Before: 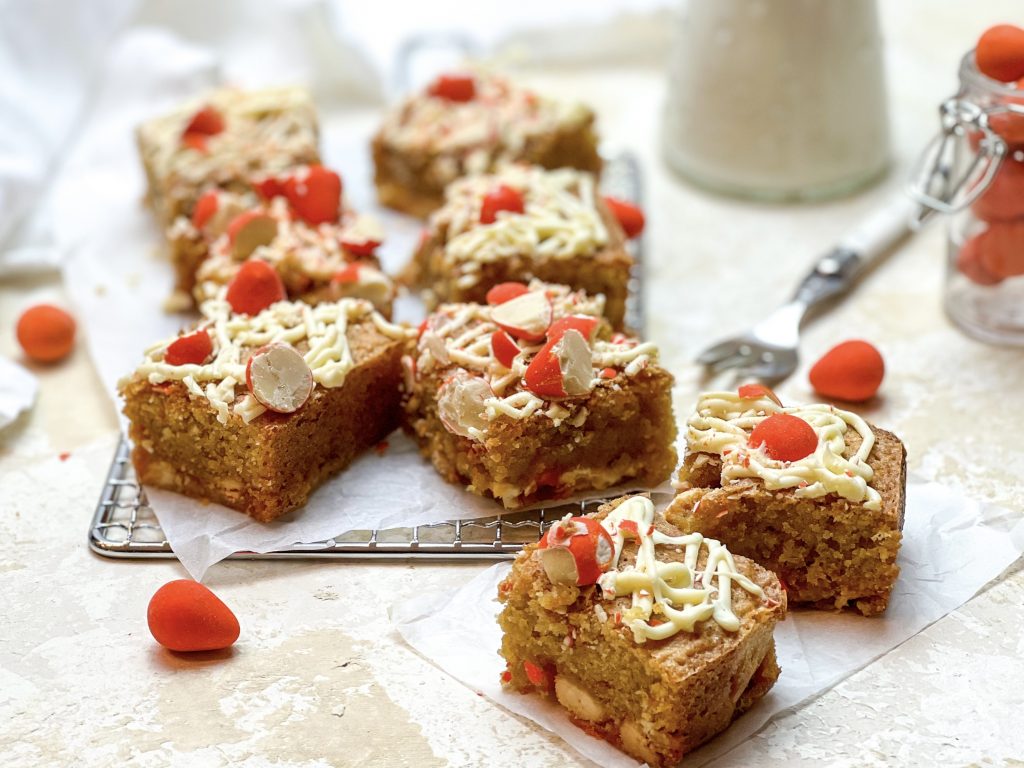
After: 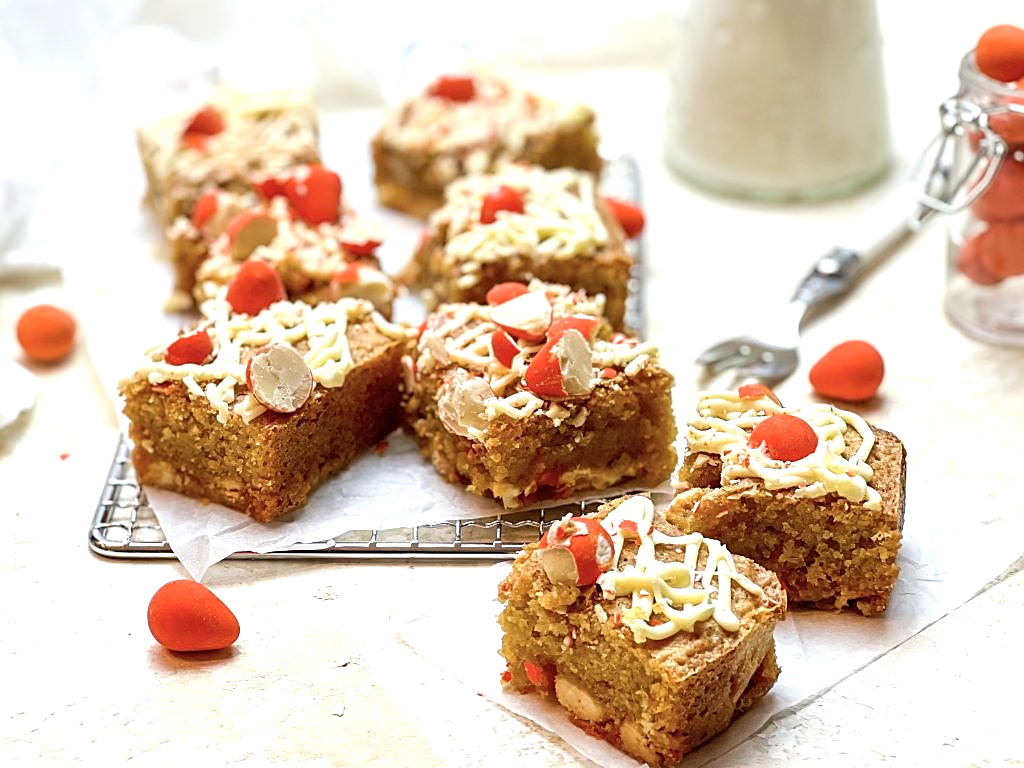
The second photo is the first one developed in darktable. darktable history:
sharpen: on, module defaults
exposure: exposure 0.489 EV, compensate highlight preservation false
